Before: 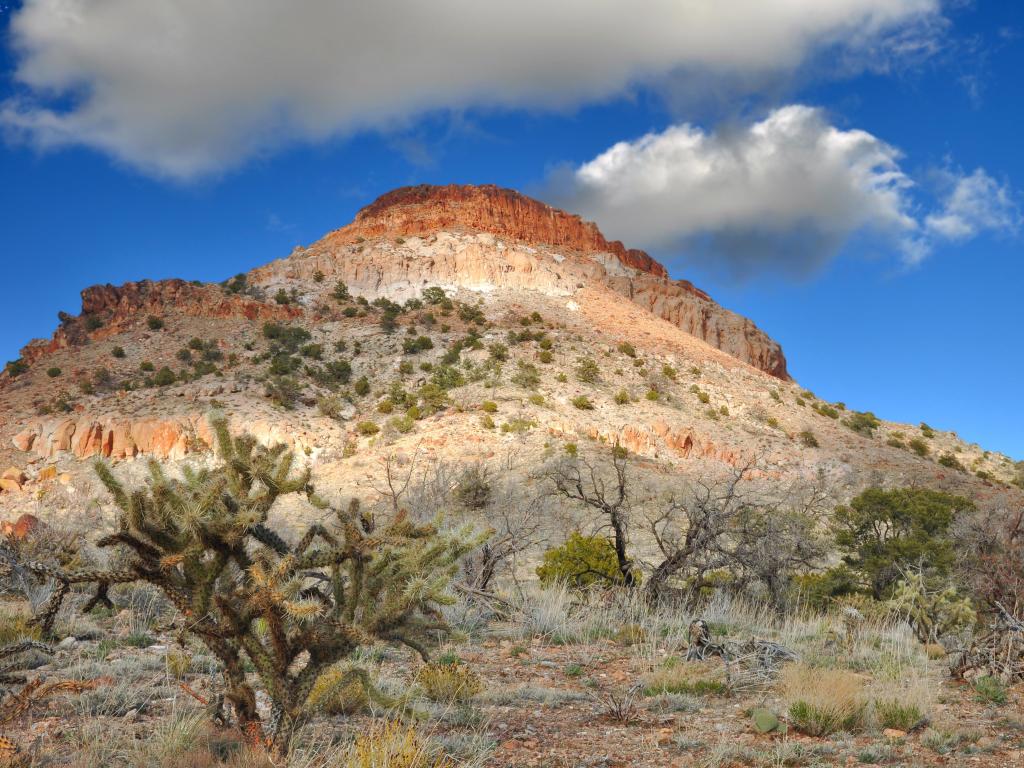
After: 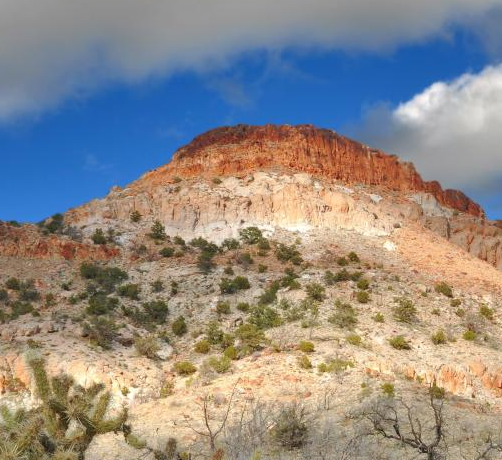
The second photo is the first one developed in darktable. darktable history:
crop: left 17.923%, top 7.843%, right 32.97%, bottom 32.161%
